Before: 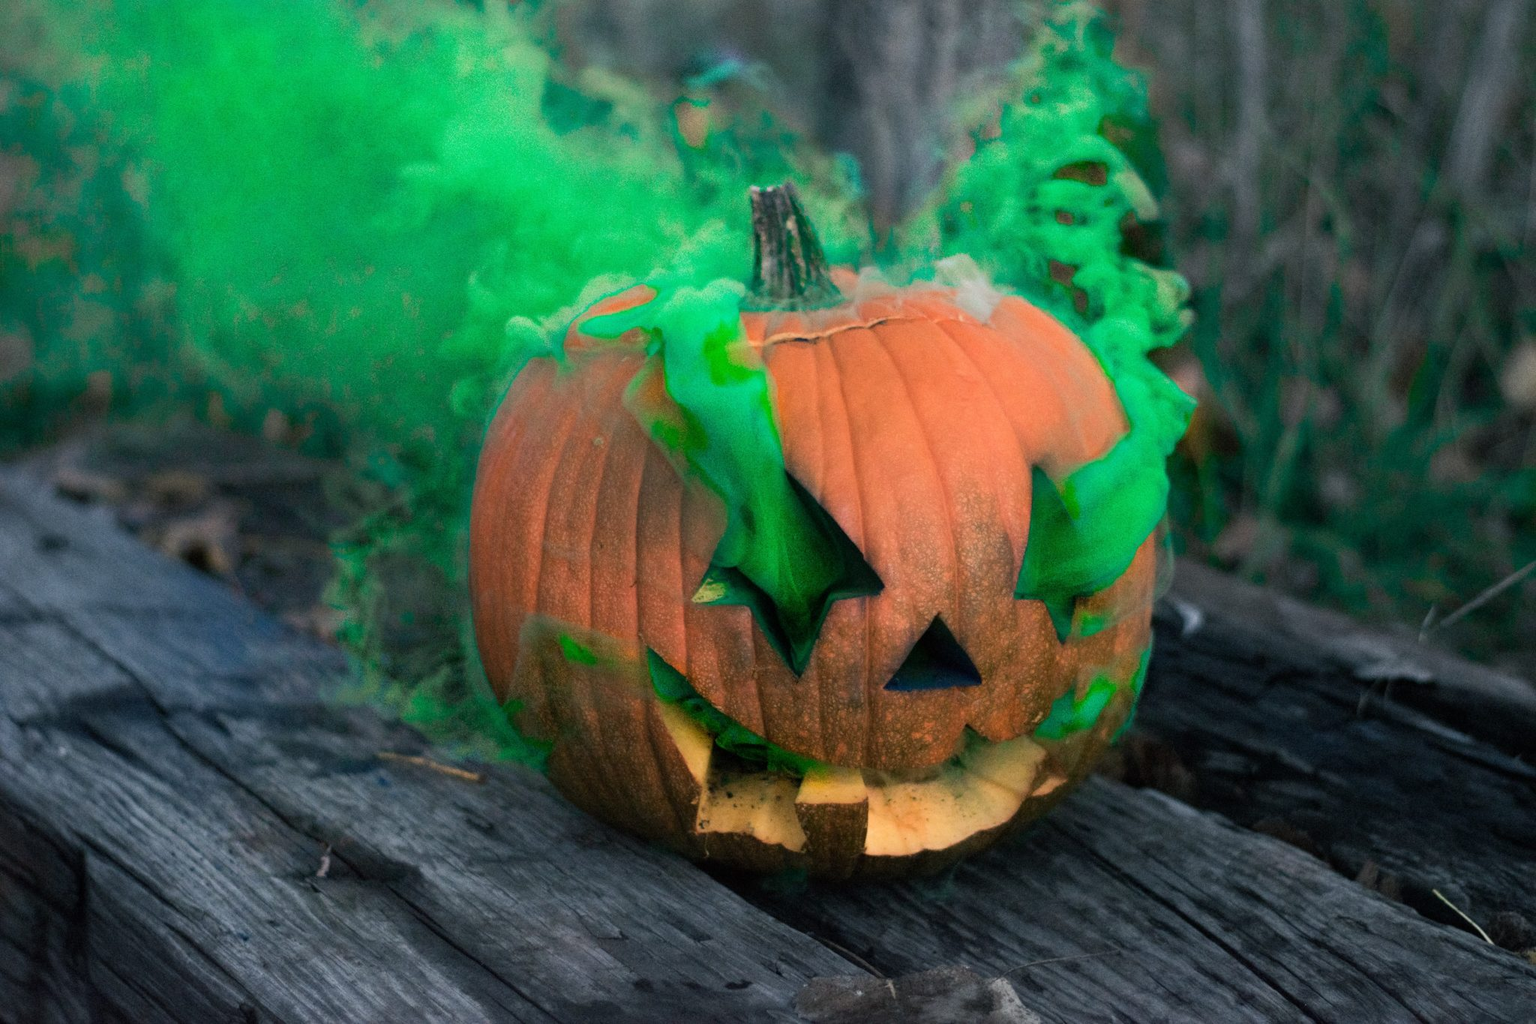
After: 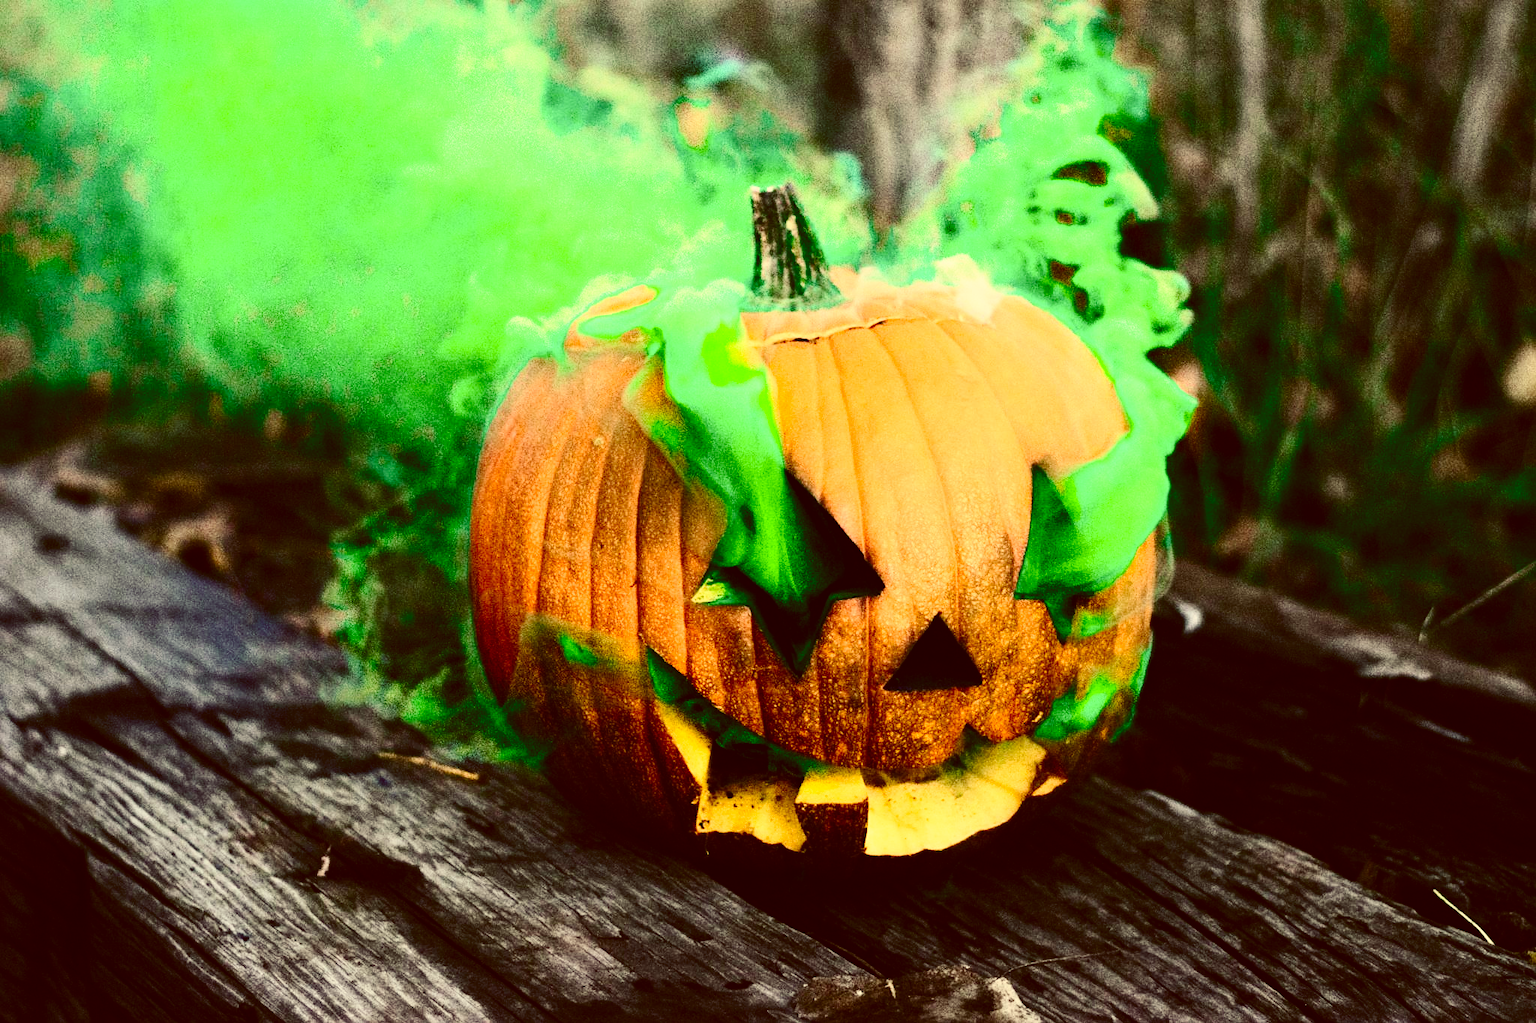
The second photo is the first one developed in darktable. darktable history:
sharpen: amount 0.209
base curve: curves: ch0 [(0, 0) (0.04, 0.03) (0.133, 0.232) (0.448, 0.748) (0.843, 0.968) (1, 1)], preserve colors none
contrast brightness saturation: contrast 0.395, brightness 0.11
color correction: highlights a* 0.981, highlights b* 24.84, shadows a* 15.87, shadows b* 24.82
